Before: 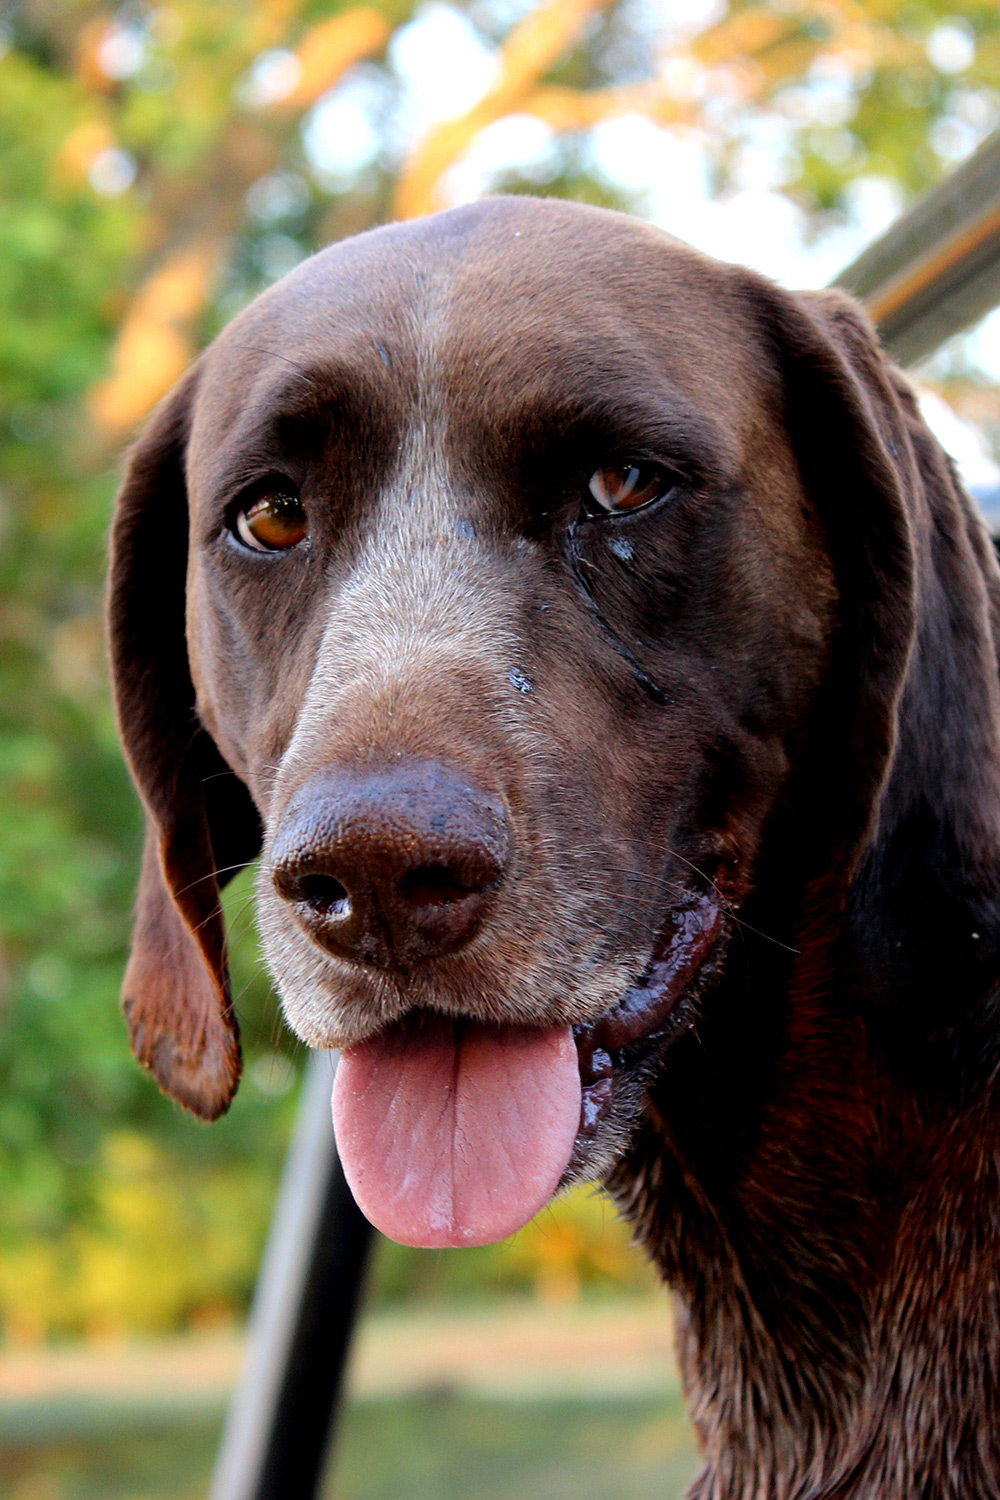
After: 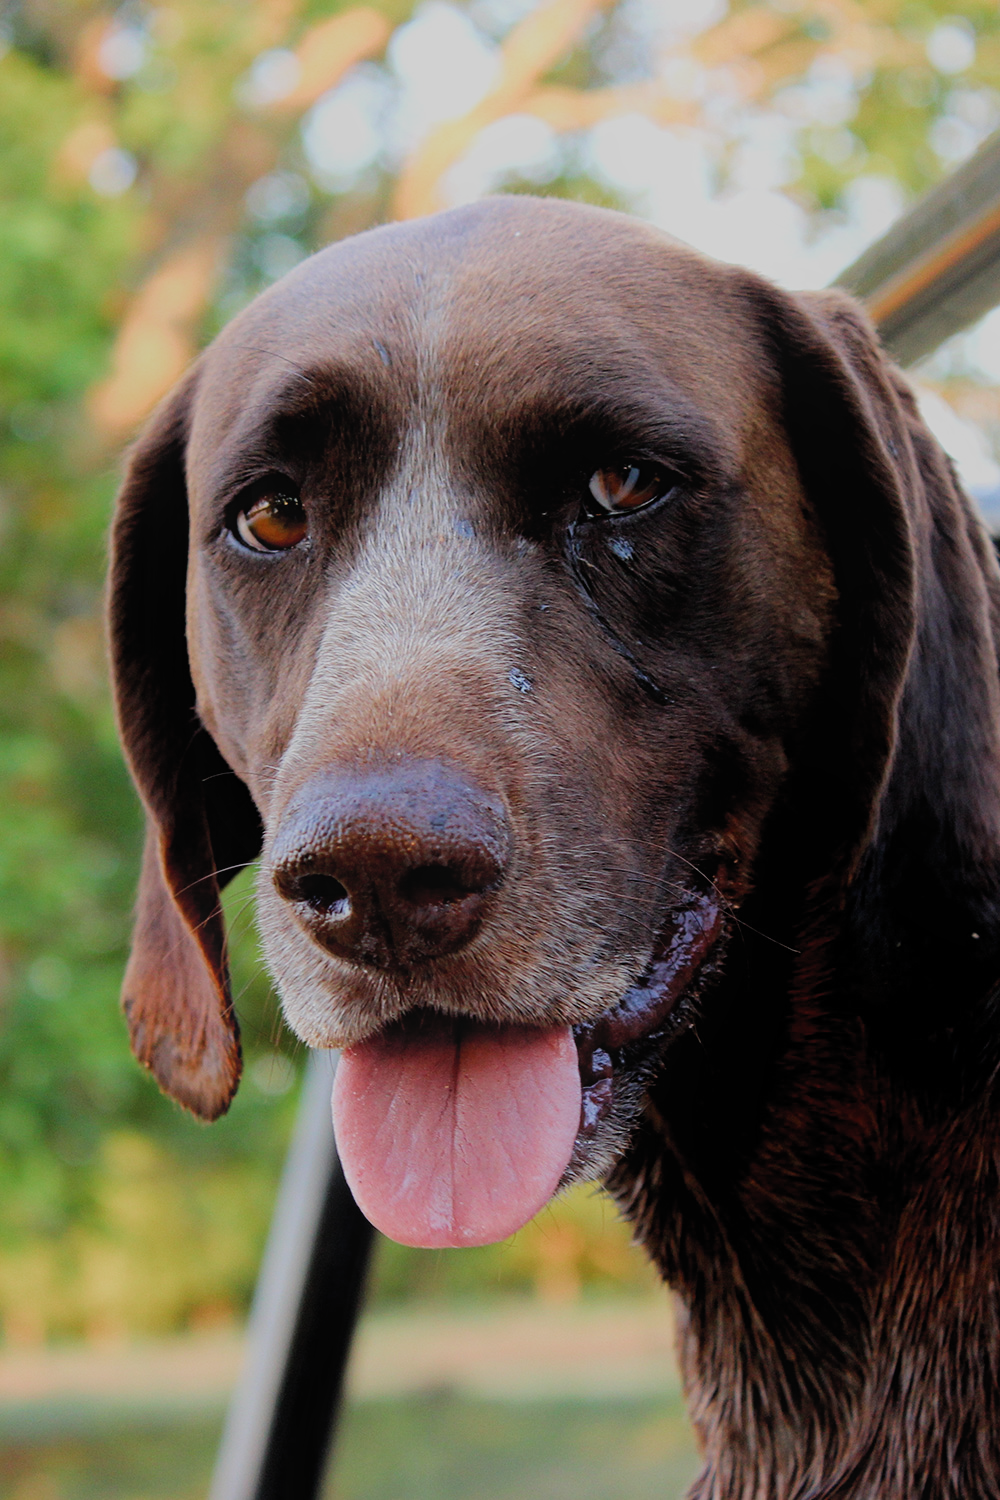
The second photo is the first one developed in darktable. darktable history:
filmic rgb: black relative exposure -8.14 EV, white relative exposure 3.77 EV, hardness 4.45, color science v5 (2021), iterations of high-quality reconstruction 0, contrast in shadows safe, contrast in highlights safe
contrast equalizer: y [[0.439, 0.44, 0.442, 0.457, 0.493, 0.498], [0.5 ×6], [0.5 ×6], [0 ×6], [0 ×6]]
